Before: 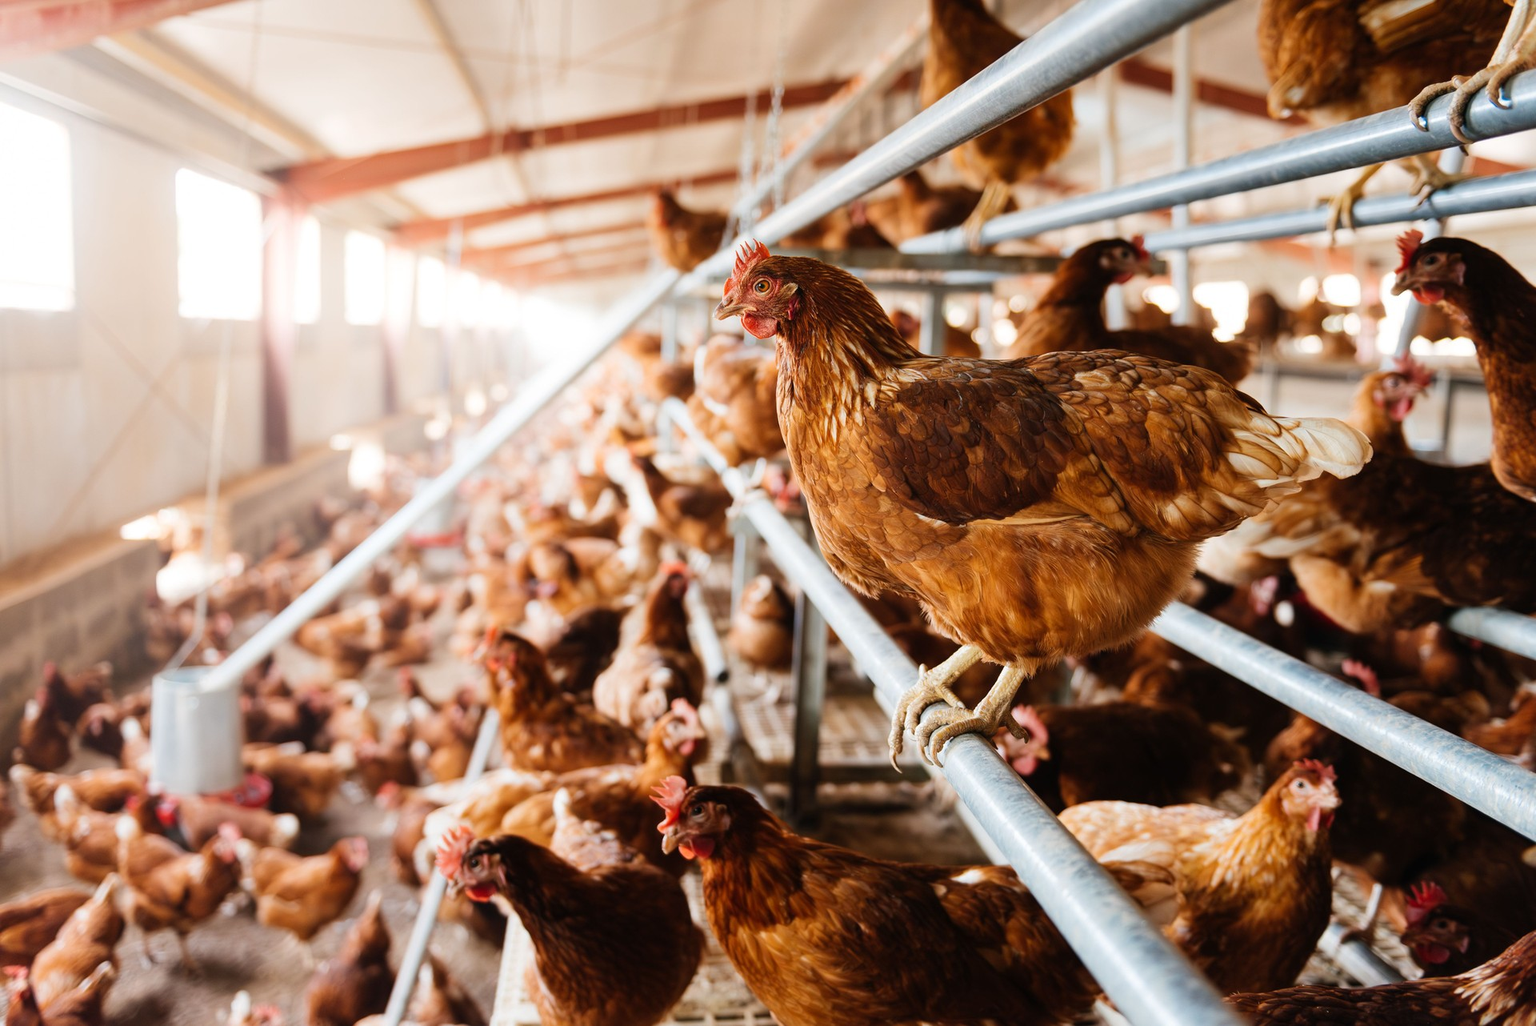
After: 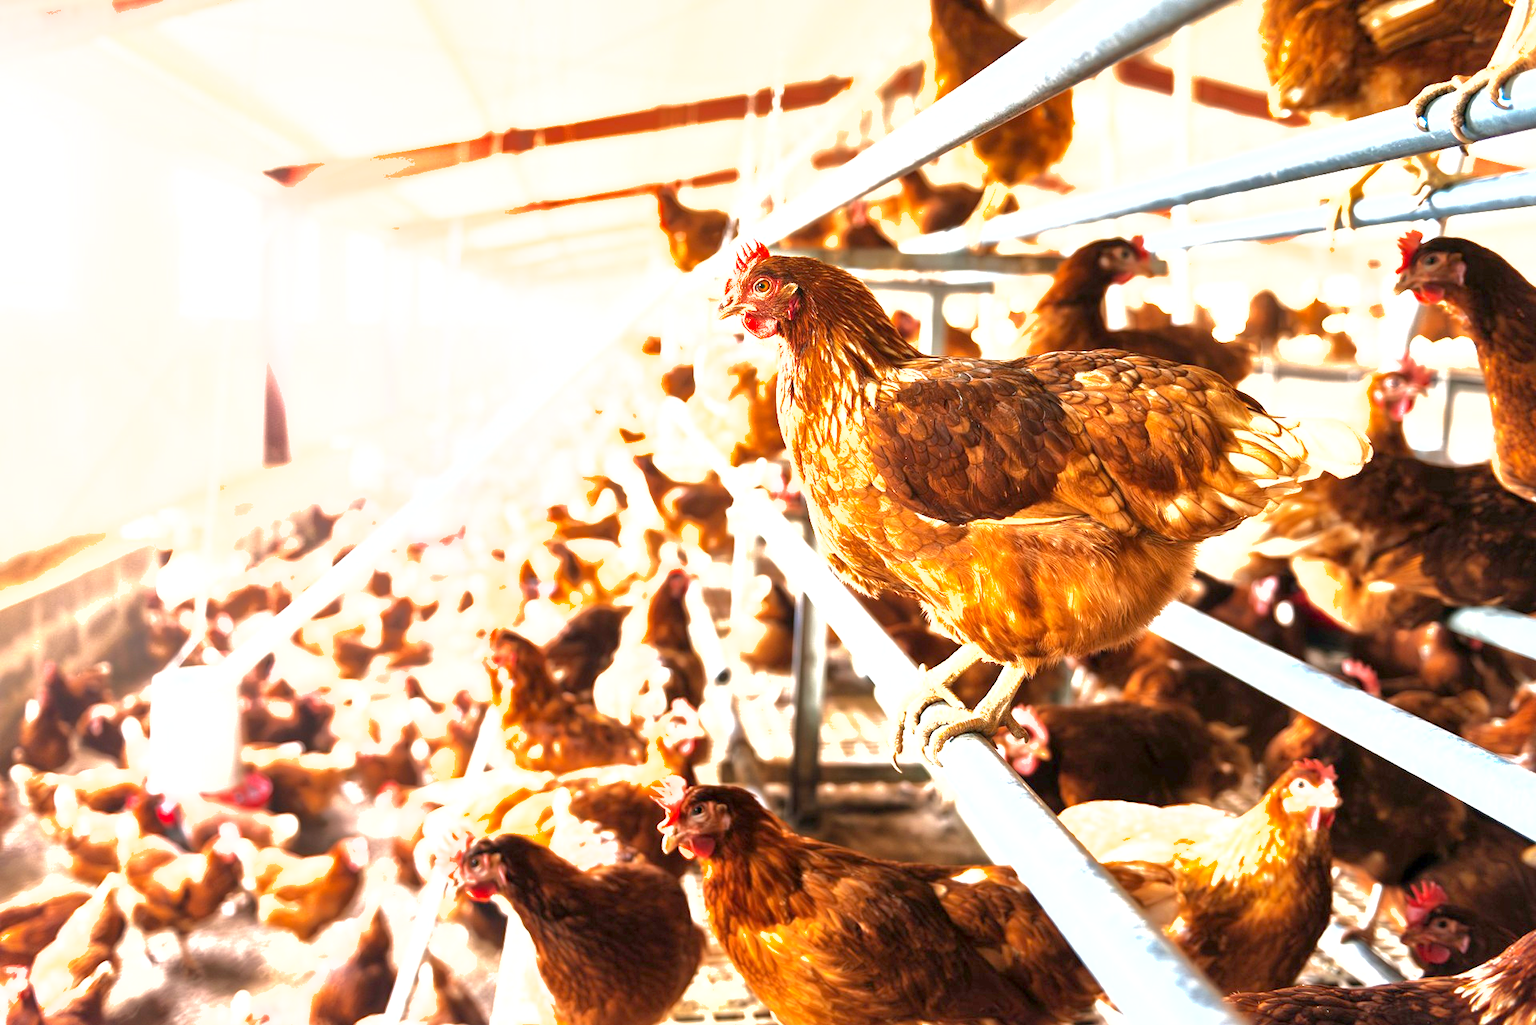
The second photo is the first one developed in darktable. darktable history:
exposure: black level correction 0.001, exposure 1.724 EV, compensate highlight preservation false
local contrast: mode bilateral grid, contrast 26, coarseness 50, detail 124%, midtone range 0.2
shadows and highlights: highlights color adjustment 39.65%
